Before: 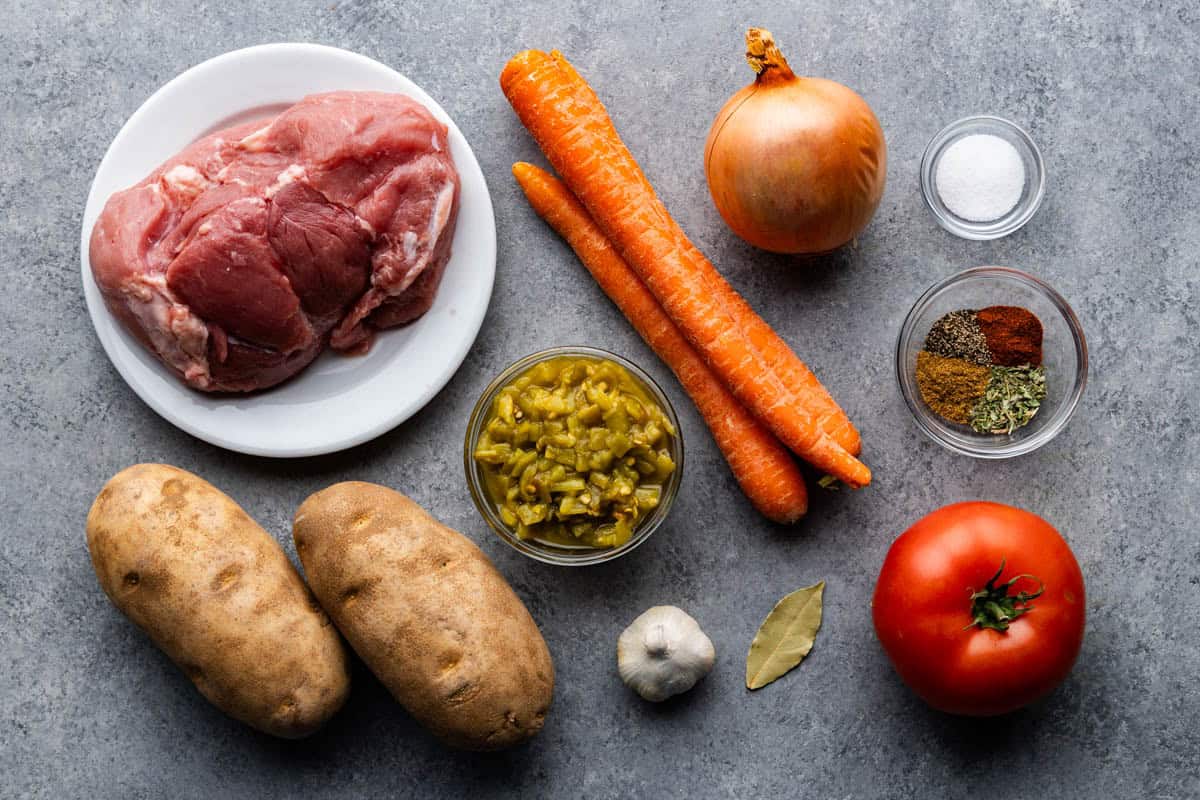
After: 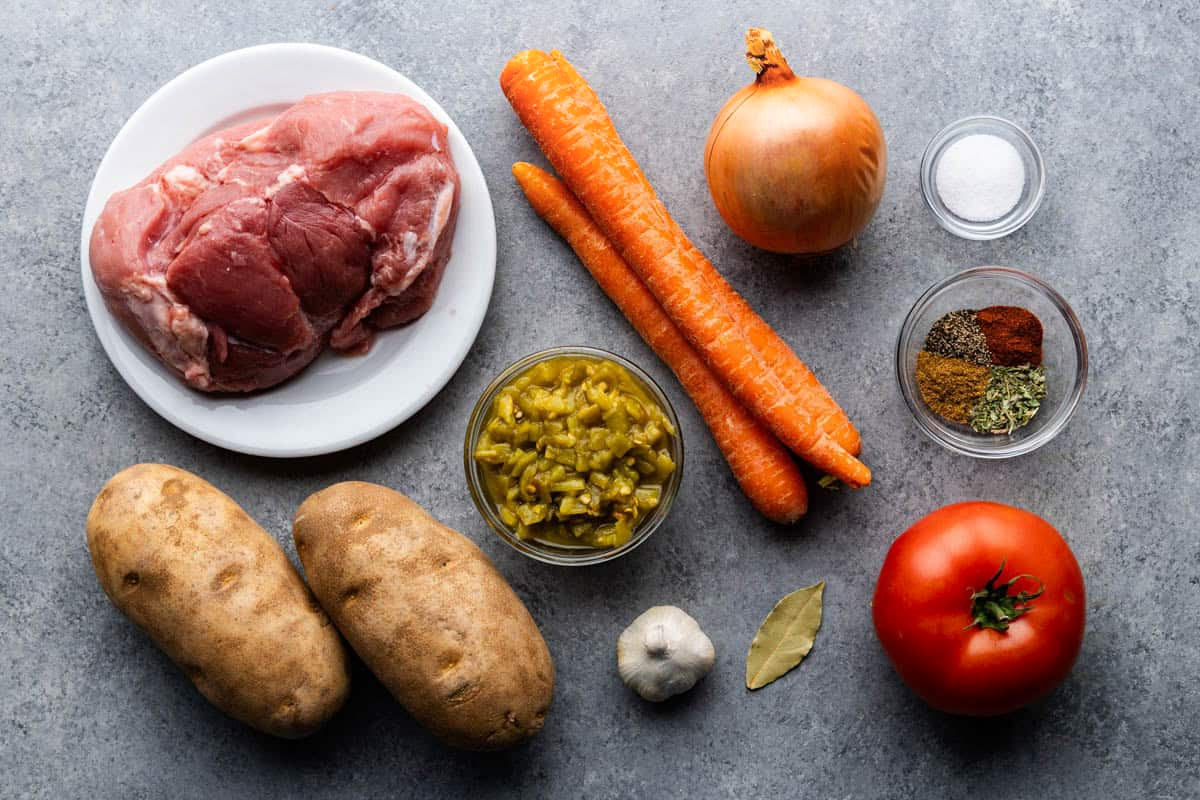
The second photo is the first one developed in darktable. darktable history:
shadows and highlights: shadows -38.84, highlights 64.21, soften with gaussian
